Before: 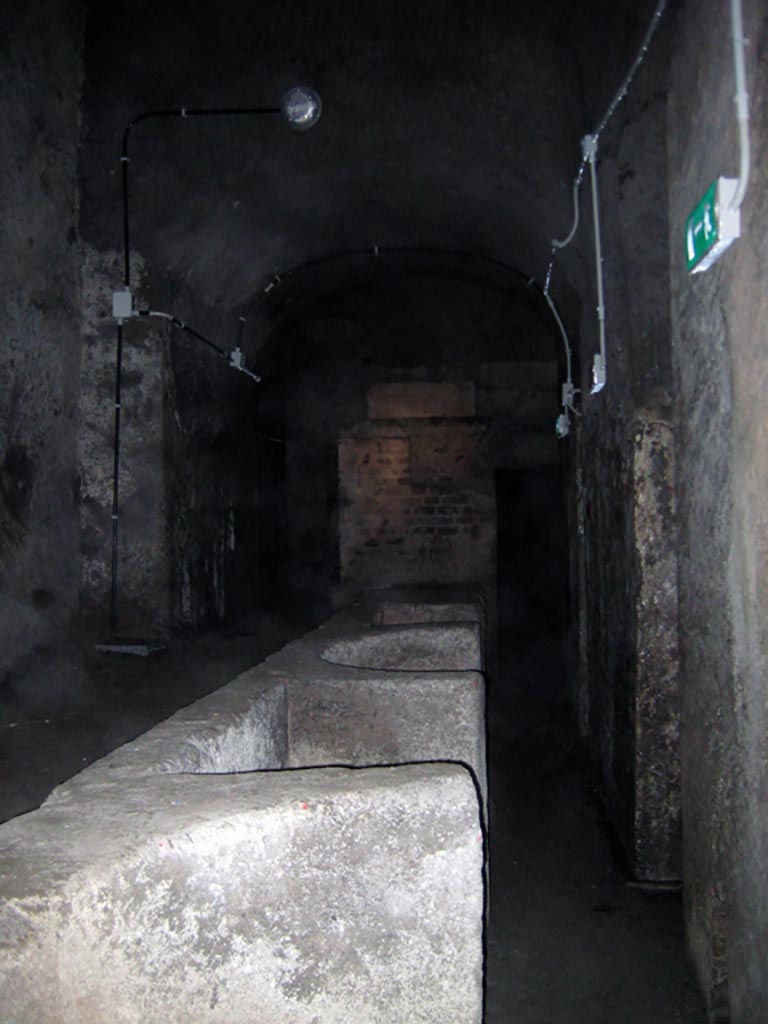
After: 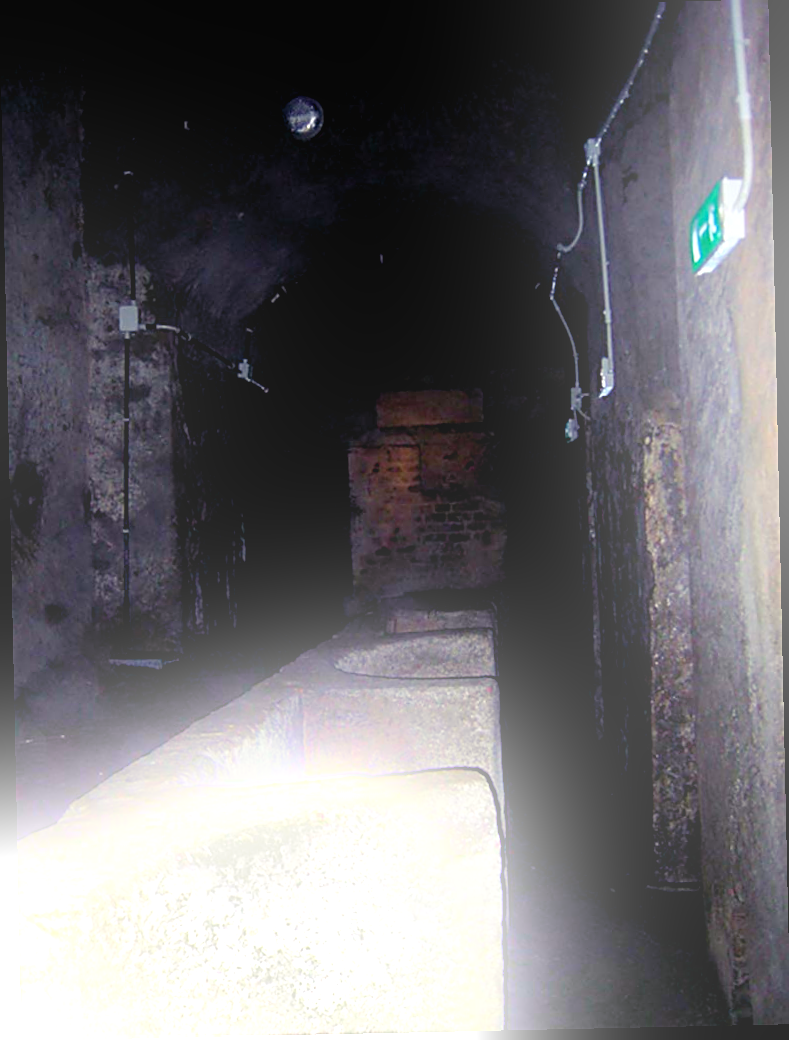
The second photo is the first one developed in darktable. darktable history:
rotate and perspective: rotation -1.24°, automatic cropping off
sharpen: on, module defaults
bloom: size 25%, threshold 5%, strength 90%
color balance rgb: shadows lift › luminance -21.66%, shadows lift › chroma 6.57%, shadows lift › hue 270°, power › chroma 0.68%, power › hue 60°, highlights gain › luminance 6.08%, highlights gain › chroma 1.33%, highlights gain › hue 90°, global offset › luminance -0.87%, perceptual saturation grading › global saturation 26.86%, perceptual saturation grading › highlights -28.39%, perceptual saturation grading › mid-tones 15.22%, perceptual saturation grading › shadows 33.98%, perceptual brilliance grading › highlights 10%, perceptual brilliance grading › mid-tones 5%
